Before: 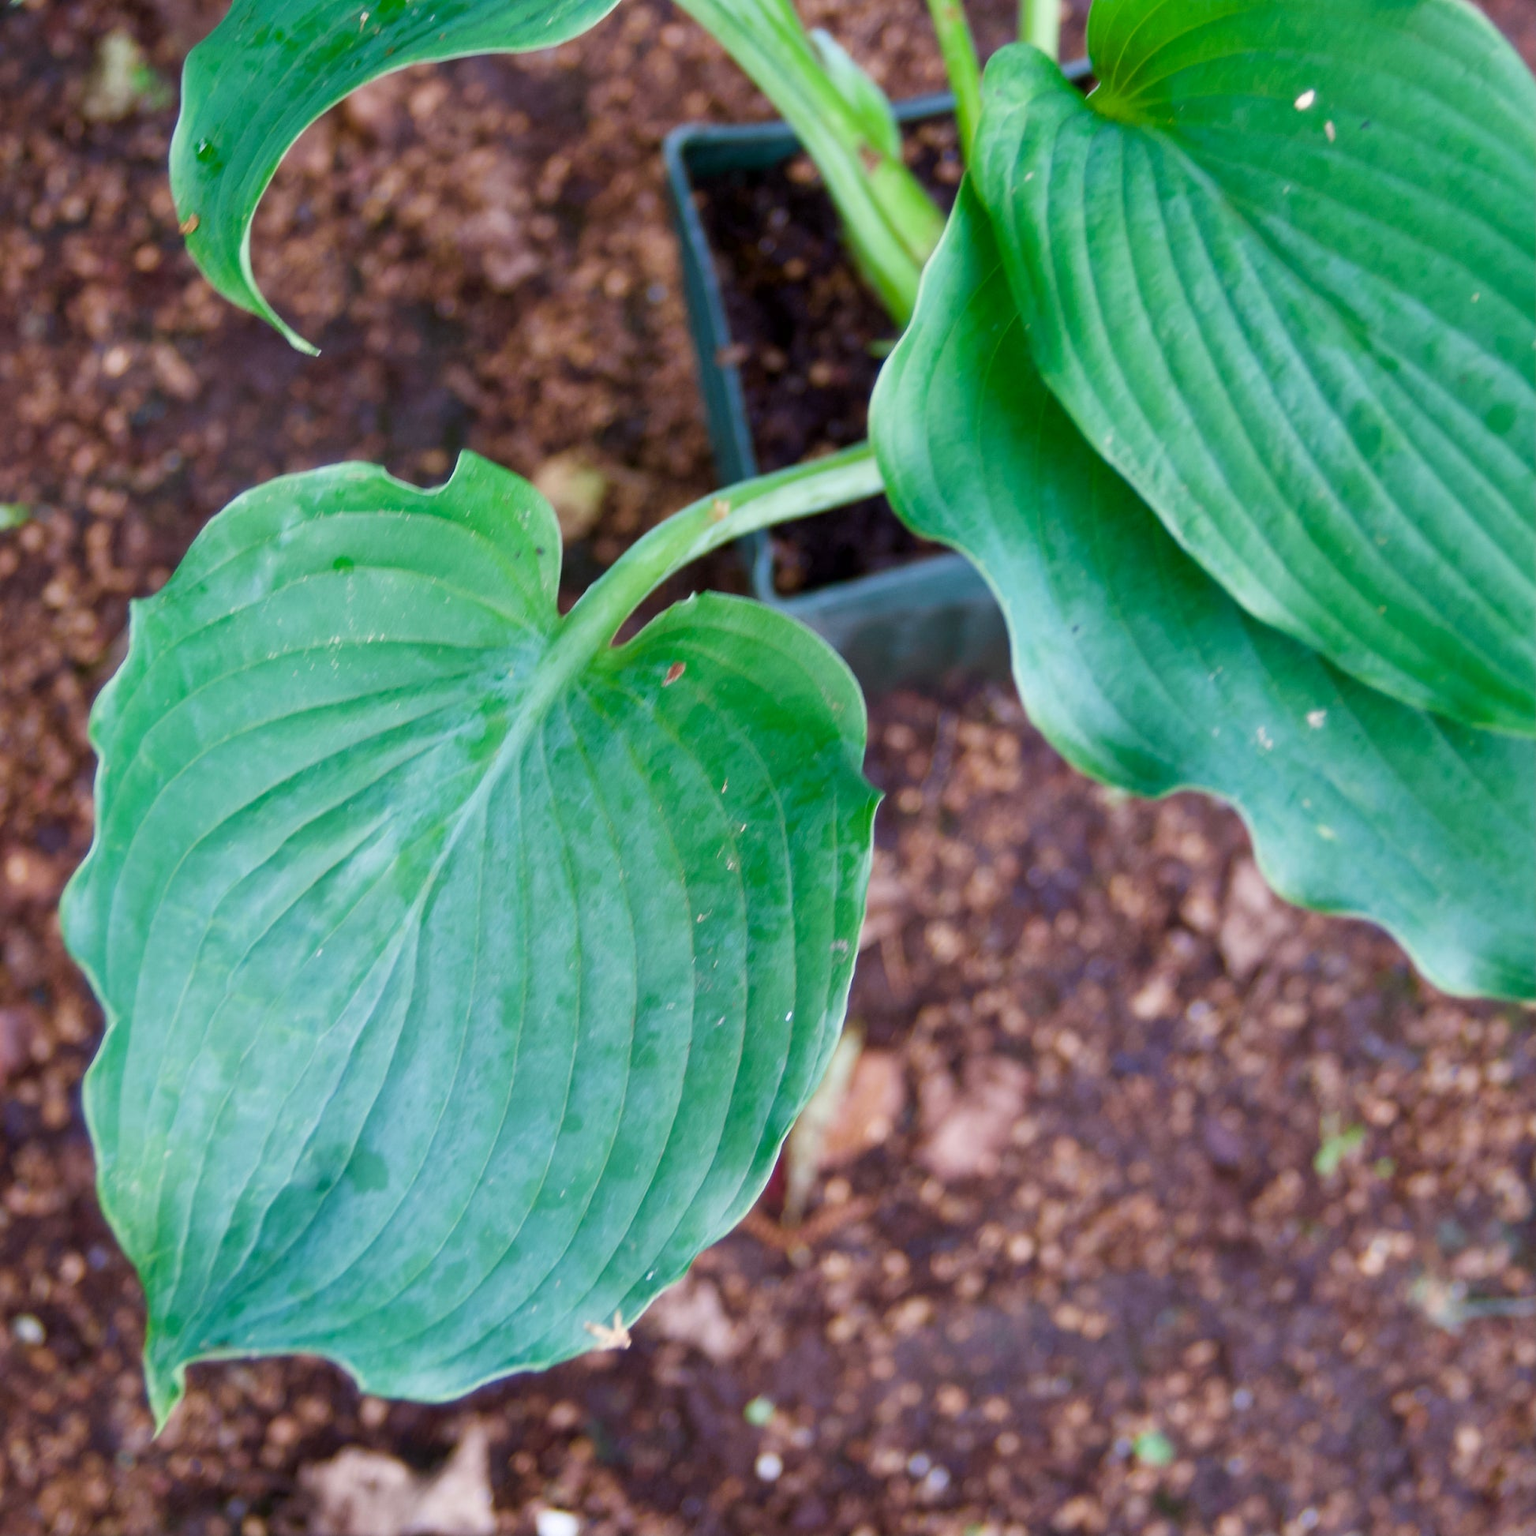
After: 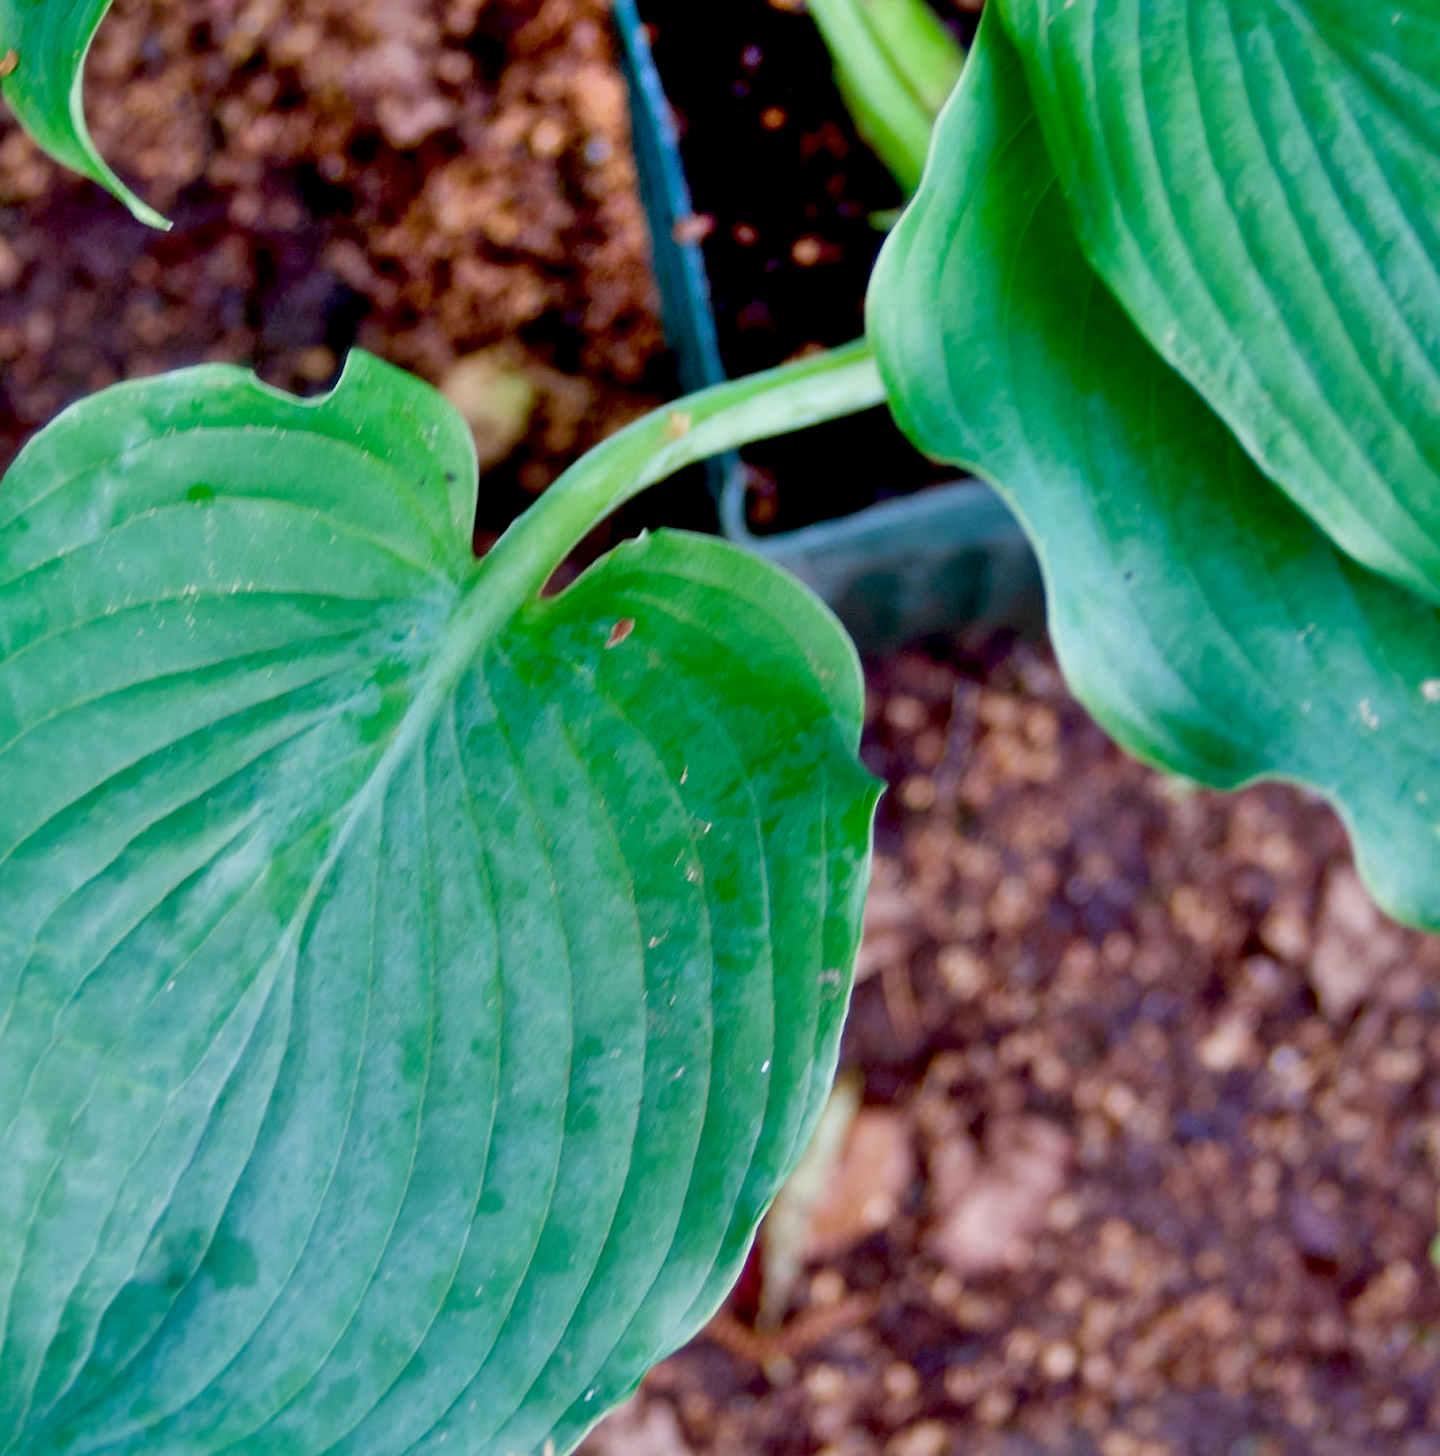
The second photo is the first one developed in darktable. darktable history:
crop and rotate: left 12.037%, top 11.361%, right 13.961%, bottom 13.786%
shadows and highlights: soften with gaussian
exposure: black level correction 0.029, exposure -0.074 EV, compensate highlight preservation false
